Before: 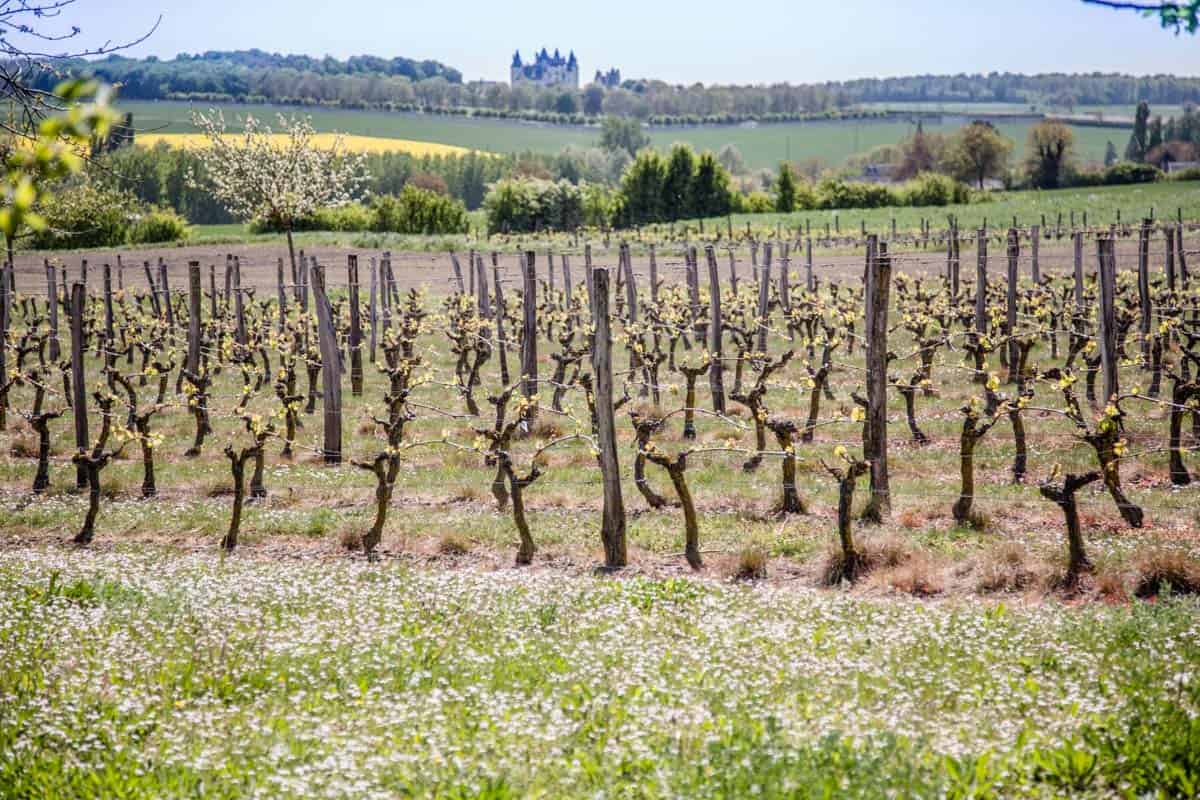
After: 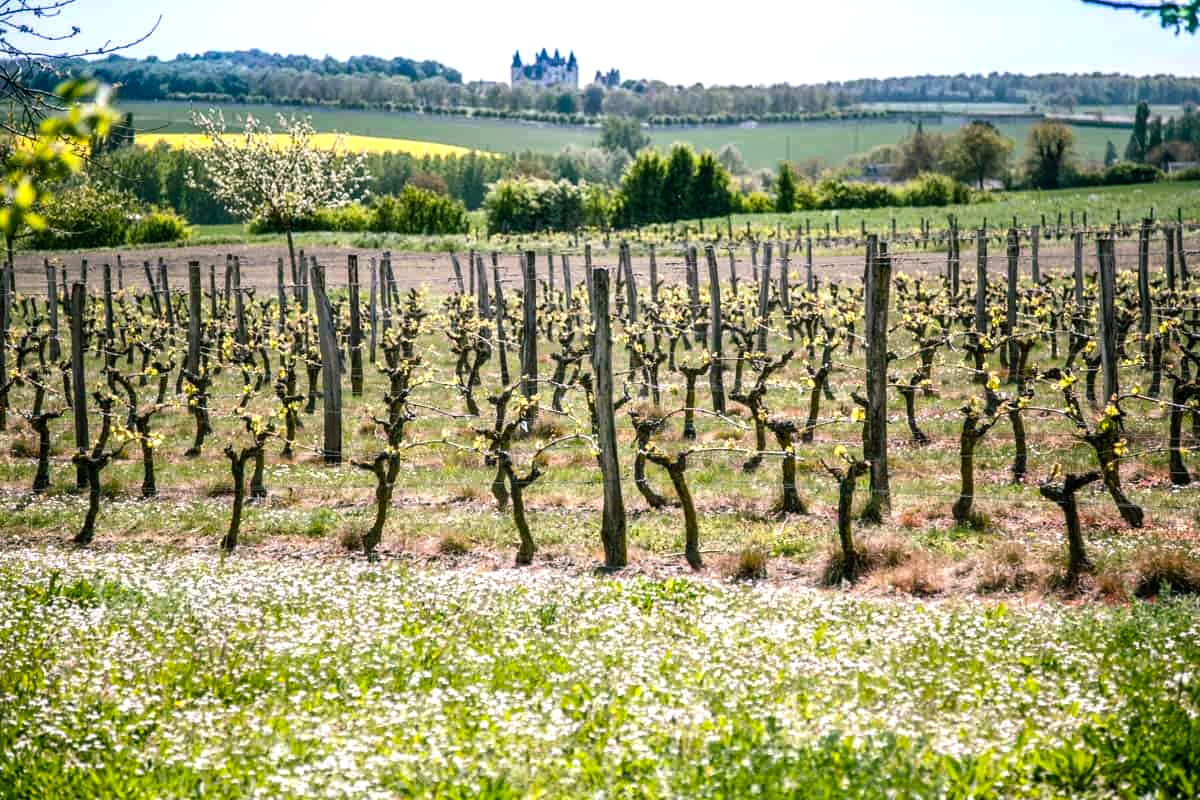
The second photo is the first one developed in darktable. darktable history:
color balance rgb: shadows lift › chroma 12.014%, shadows lift › hue 133.86°, perceptual saturation grading › global saturation 25.052%, perceptual brilliance grading › highlights 14.611%, perceptual brilliance grading › mid-tones -5.396%, perceptual brilliance grading › shadows -26.877%
